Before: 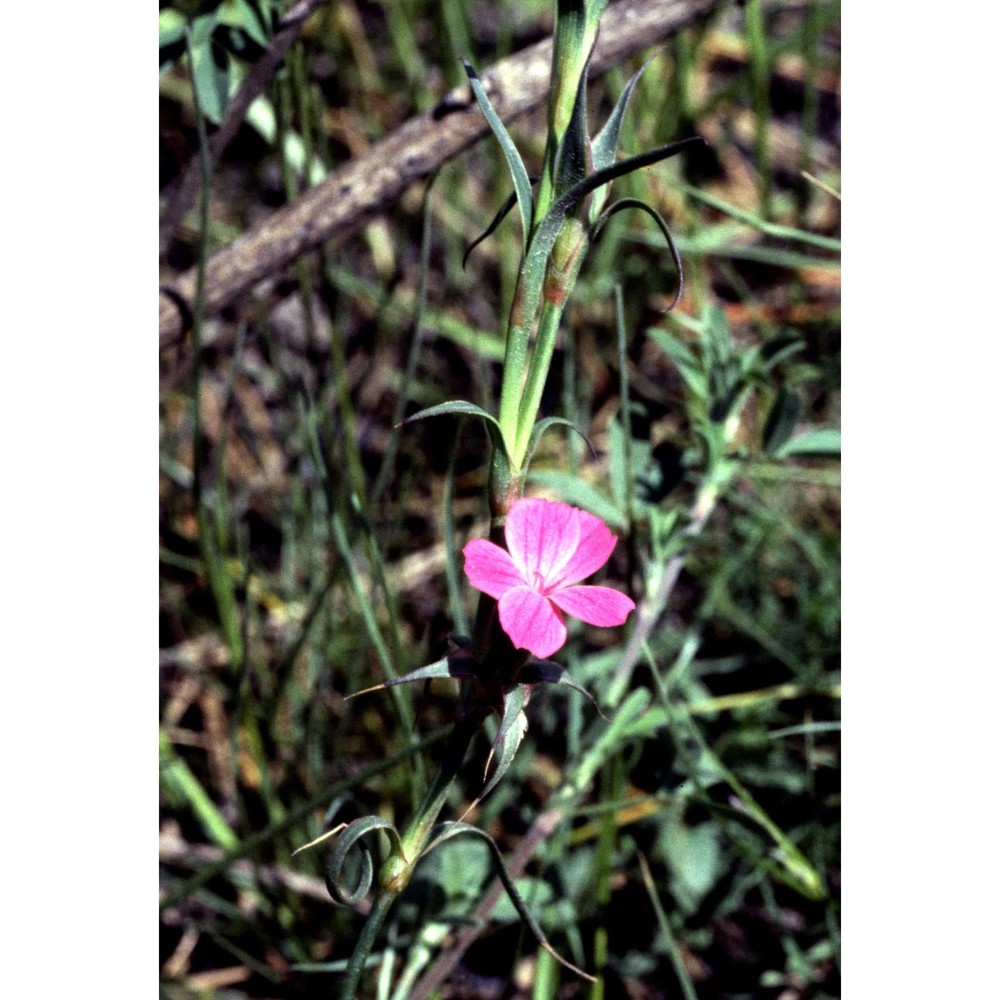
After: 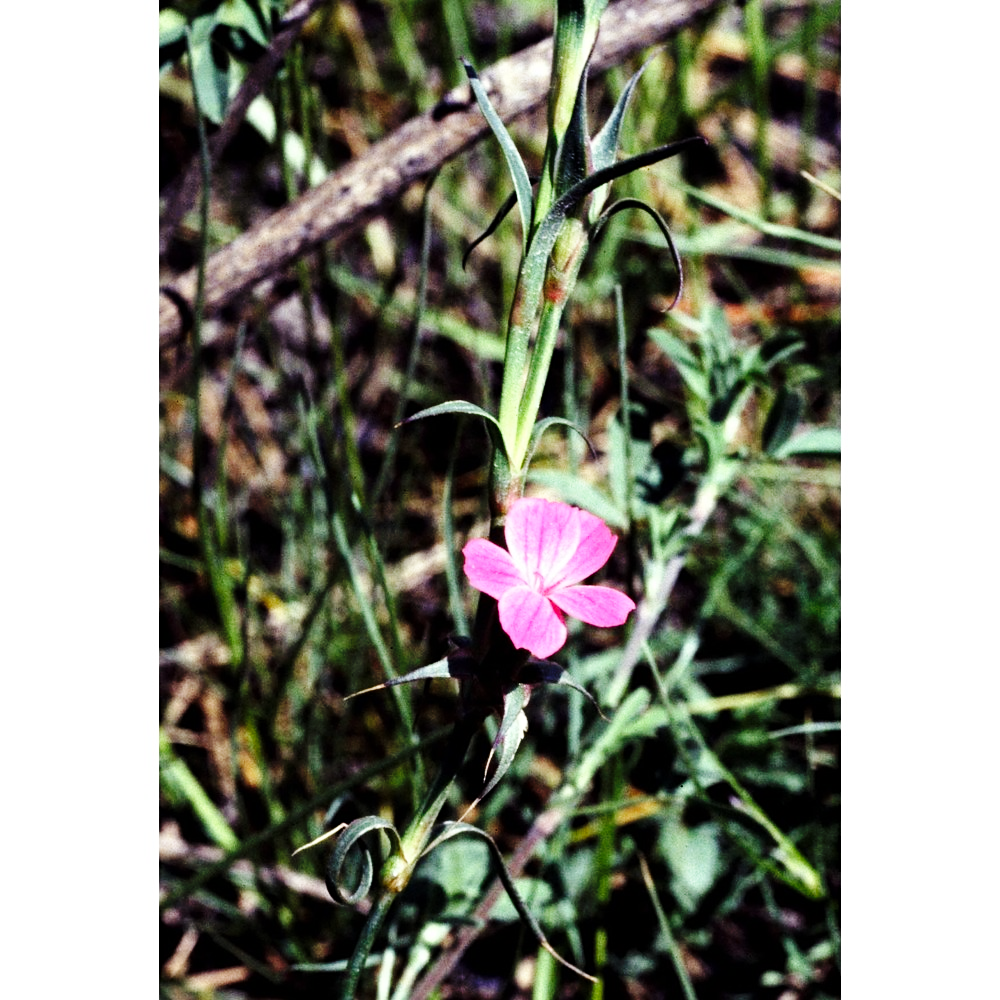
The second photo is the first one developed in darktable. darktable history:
base curve: curves: ch0 [(0, 0) (0.036, 0.025) (0.121, 0.166) (0.206, 0.329) (0.605, 0.79) (1, 1)], preserve colors none
sharpen: amount 0.201
